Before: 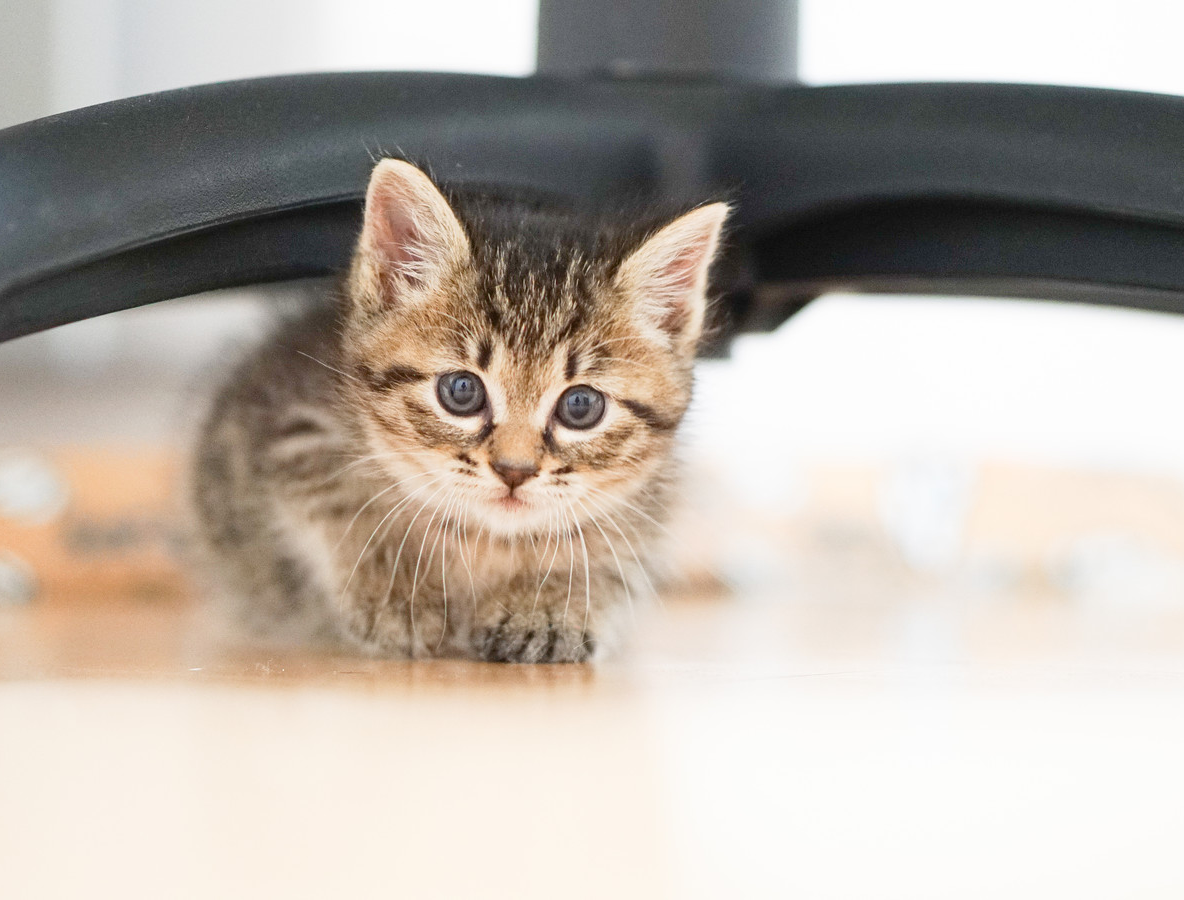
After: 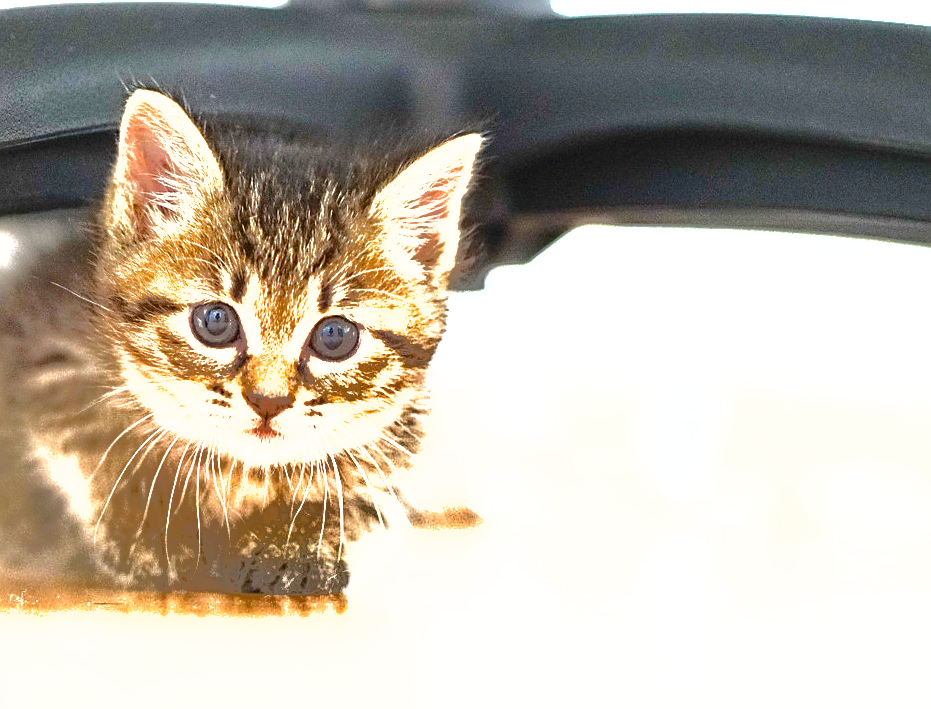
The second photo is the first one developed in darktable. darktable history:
color balance rgb: perceptual saturation grading › global saturation 19.313%, perceptual brilliance grading › highlights 4.576%, perceptual brilliance grading › shadows -9.687%, global vibrance 20%
sharpen: on, module defaults
crop and rotate: left 20.805%, top 7.747%, right 0.487%, bottom 13.468%
color zones: curves: ch0 [(0.25, 0.5) (0.428, 0.473) (0.75, 0.5)]; ch1 [(0.243, 0.479) (0.398, 0.452) (0.75, 0.5)]
exposure: exposure 0.814 EV, compensate highlight preservation false
shadows and highlights: shadows 25.68, highlights -70.63, highlights color adjustment 32.56%
contrast brightness saturation: contrast 0.037, saturation 0.071
